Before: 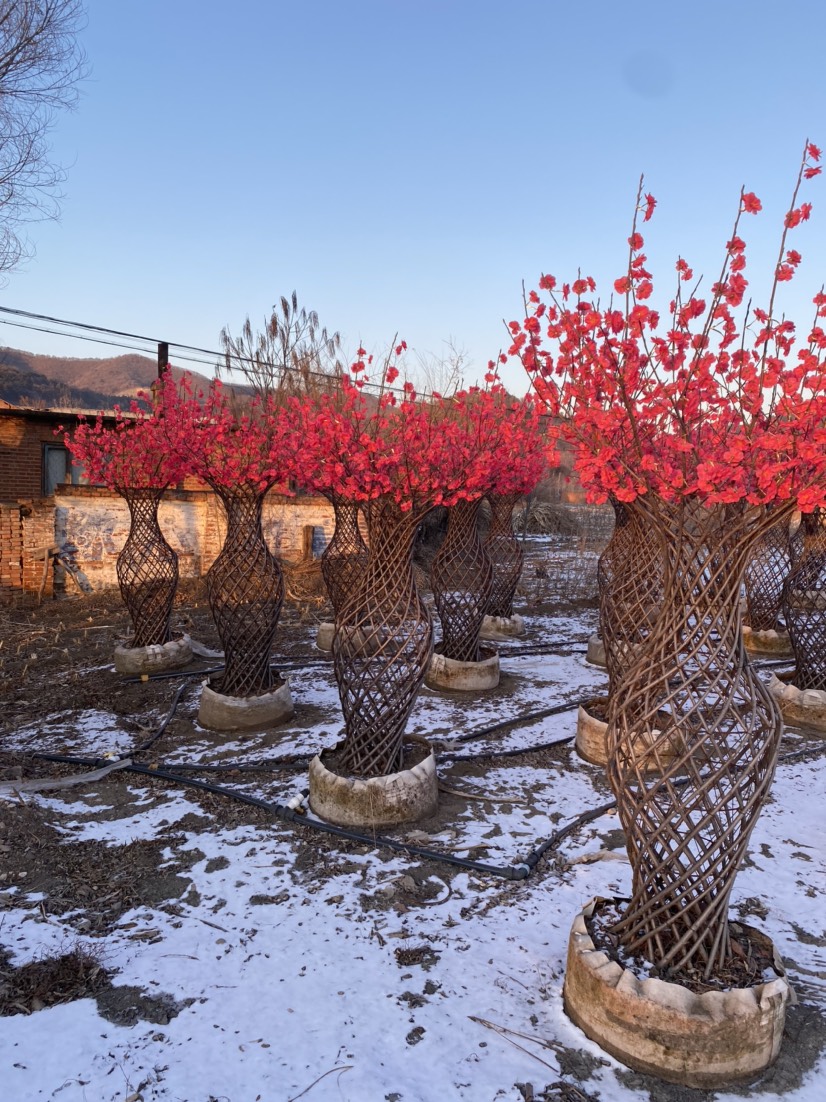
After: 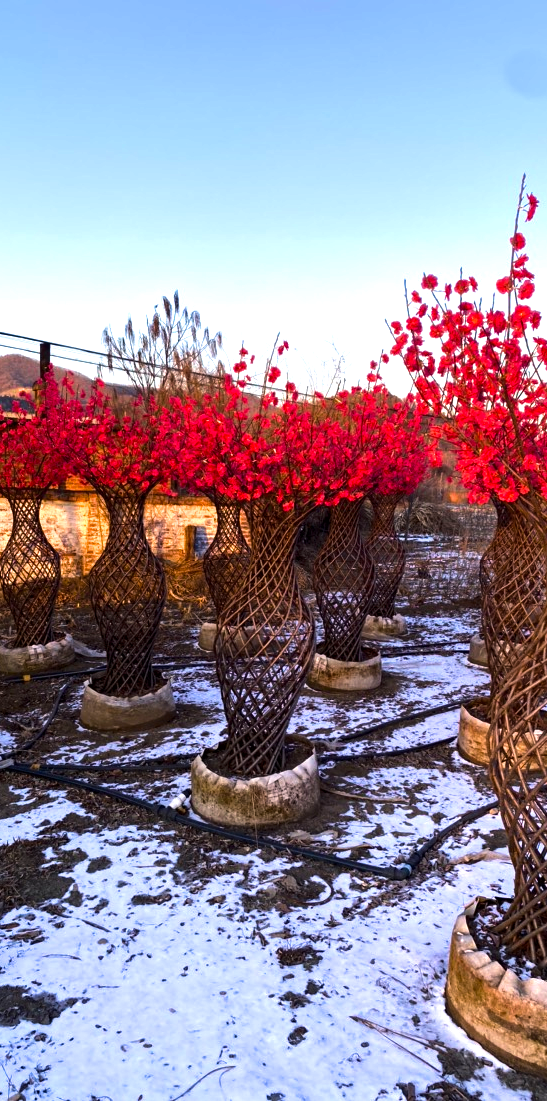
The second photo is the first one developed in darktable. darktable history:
velvia: strength 51.39%, mid-tones bias 0.506
local contrast: mode bilateral grid, contrast 19, coarseness 50, detail 120%, midtone range 0.2
crop and rotate: left 14.334%, right 19.397%
tone equalizer: -8 EV -0.723 EV, -7 EV -0.673 EV, -6 EV -0.637 EV, -5 EV -0.366 EV, -3 EV 0.366 EV, -2 EV 0.6 EV, -1 EV 0.679 EV, +0 EV 0.75 EV, edges refinement/feathering 500, mask exposure compensation -1.57 EV, preserve details no
tone curve: curves: ch0 [(0, 0) (0.641, 0.595) (1, 1)], preserve colors none
